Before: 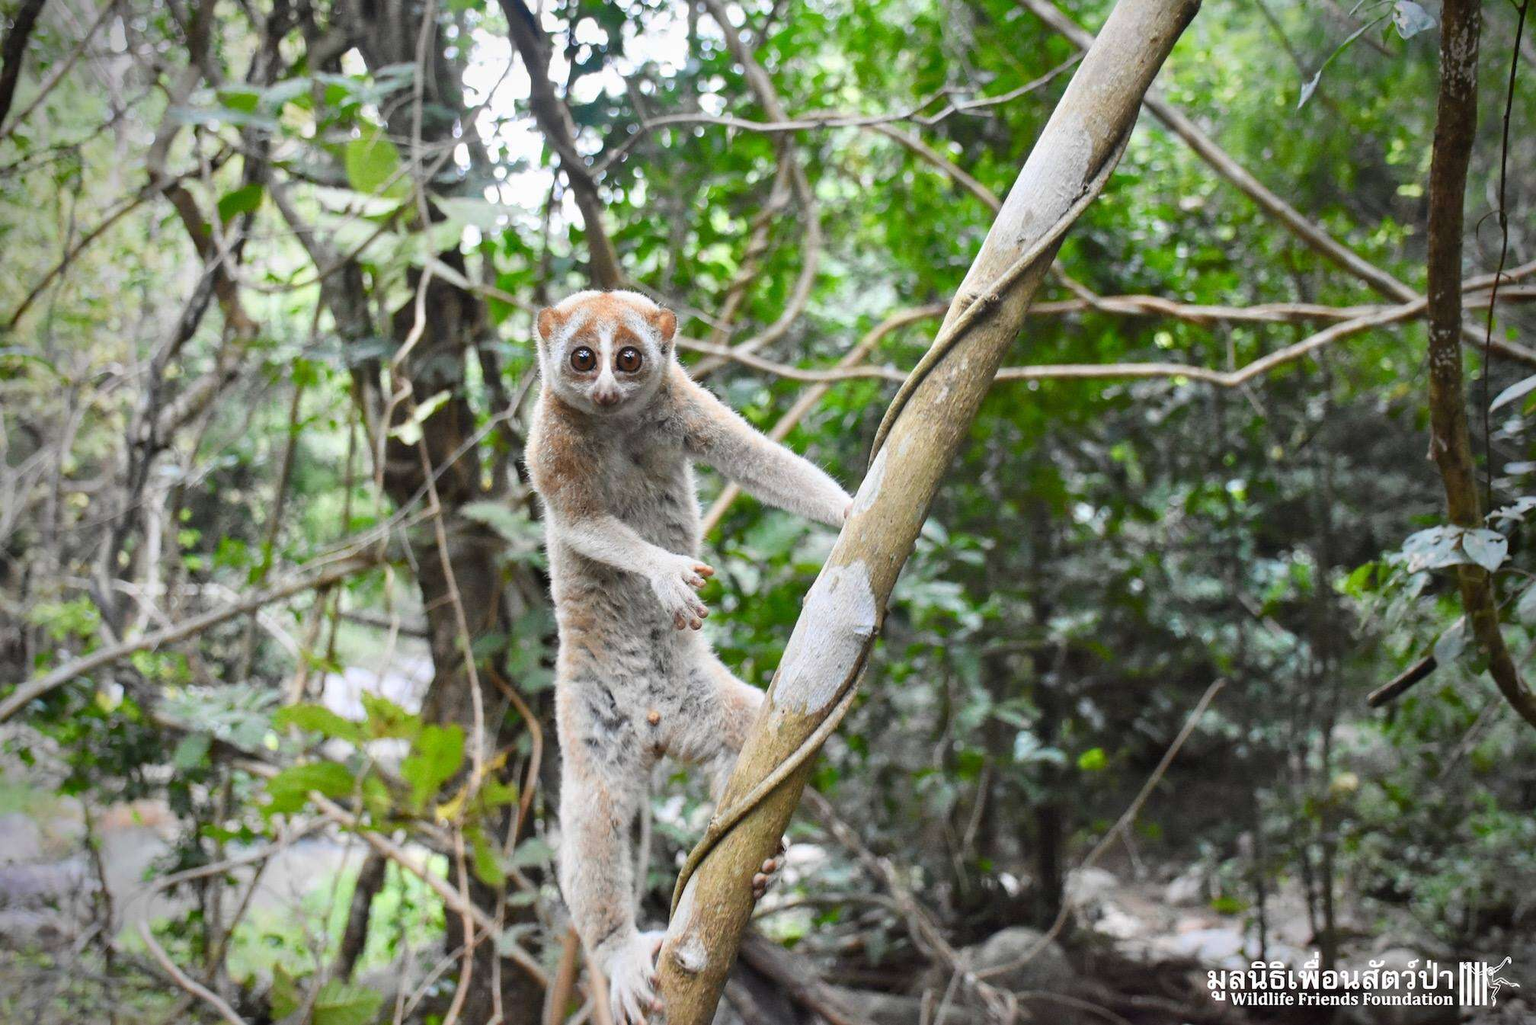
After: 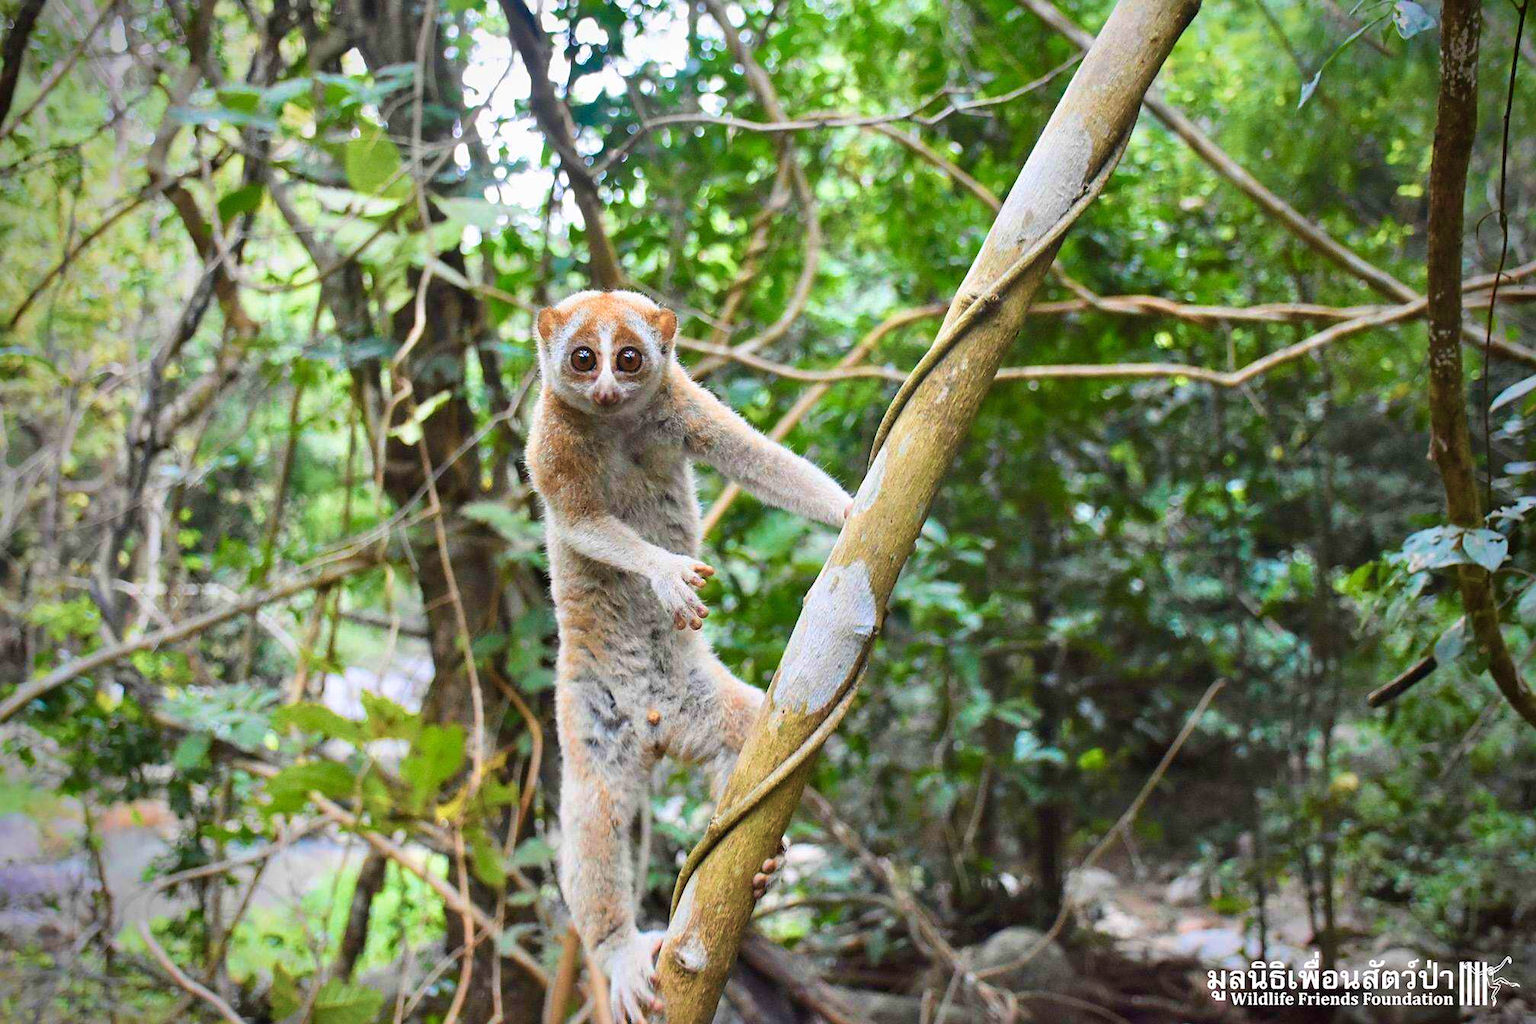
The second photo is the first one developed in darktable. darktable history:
velvia: strength 74.7%
sharpen: amount 0.208
